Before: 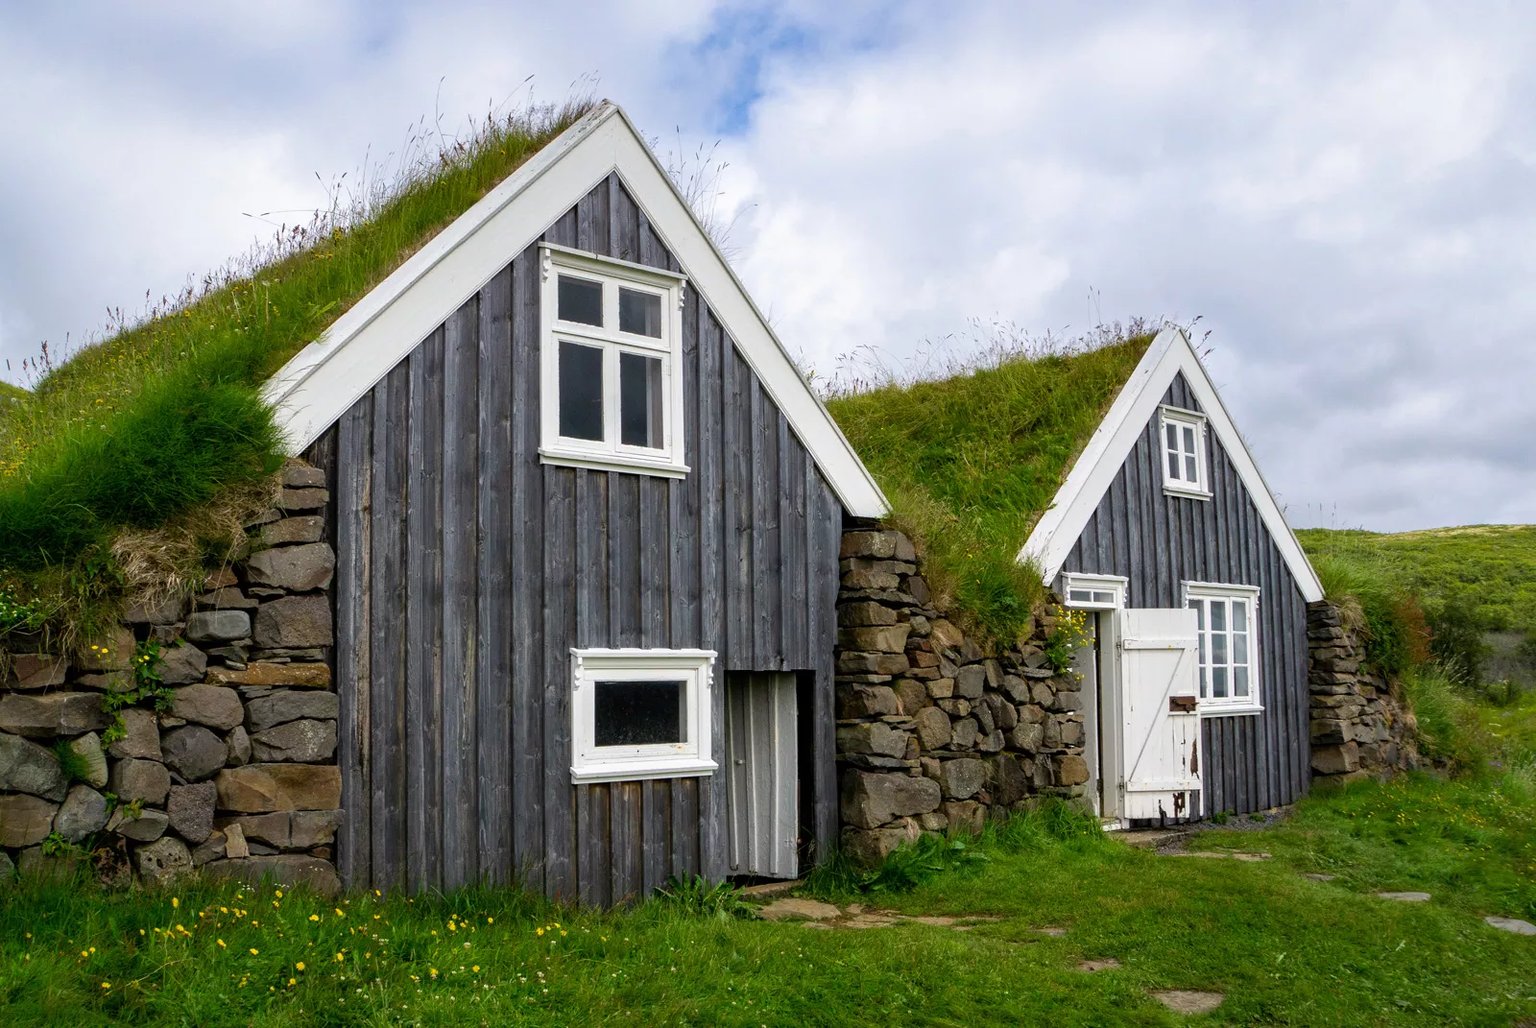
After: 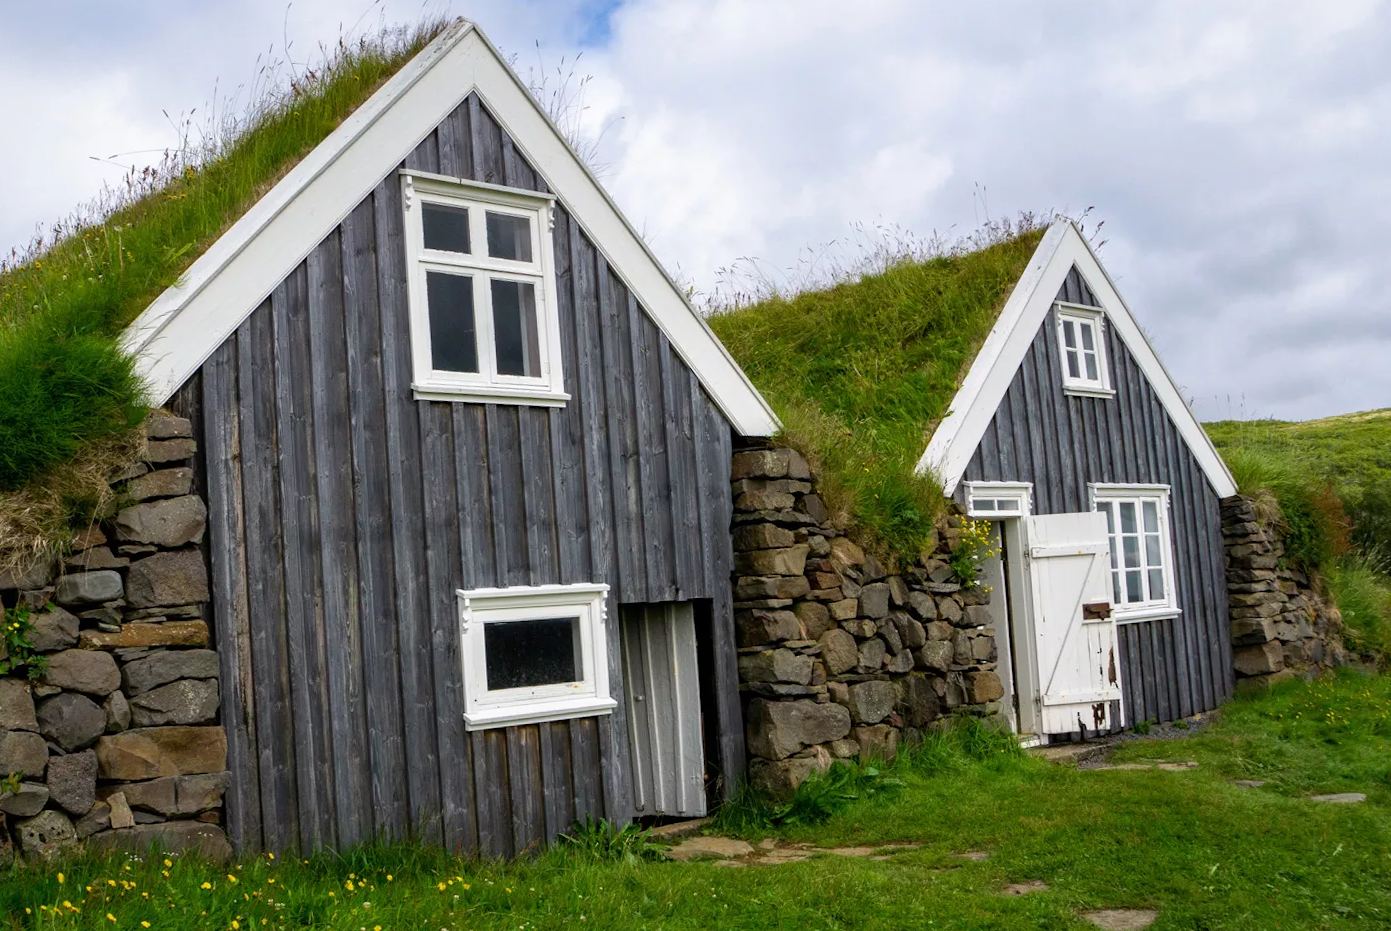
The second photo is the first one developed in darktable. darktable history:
crop and rotate: angle 3.29°, left 5.755%, top 5.686%
